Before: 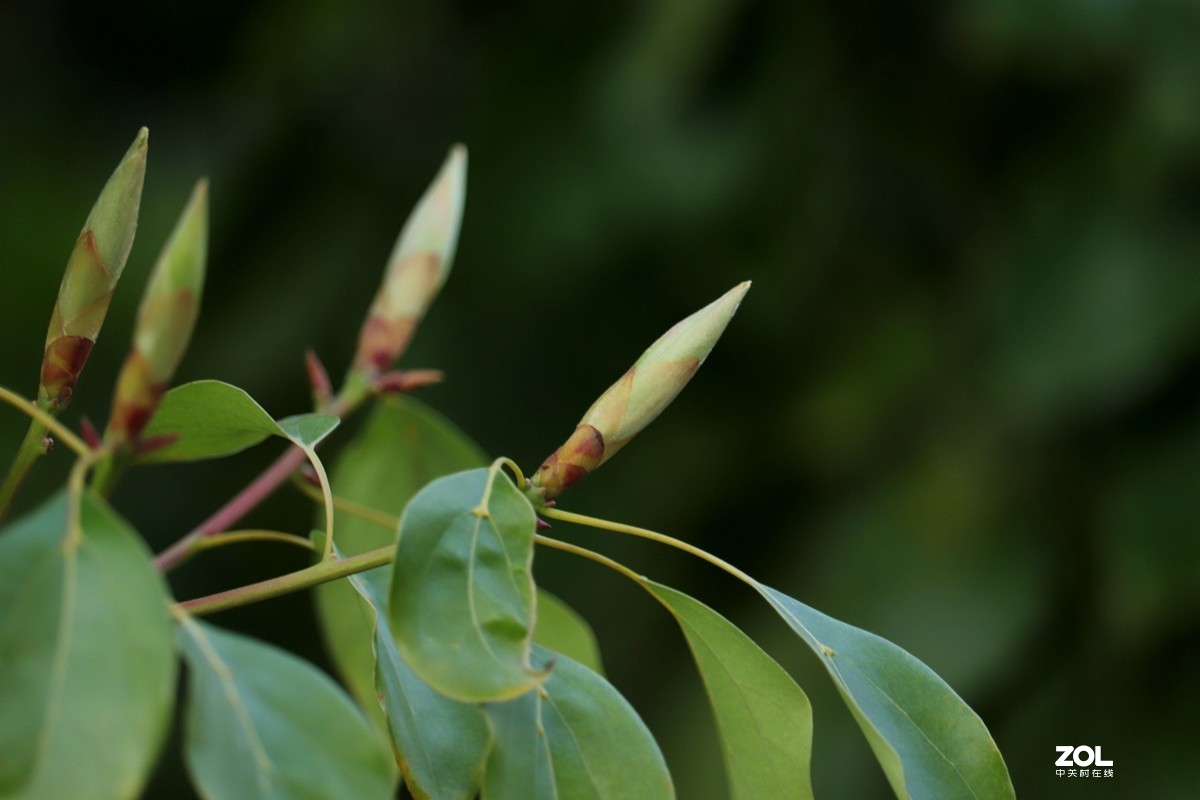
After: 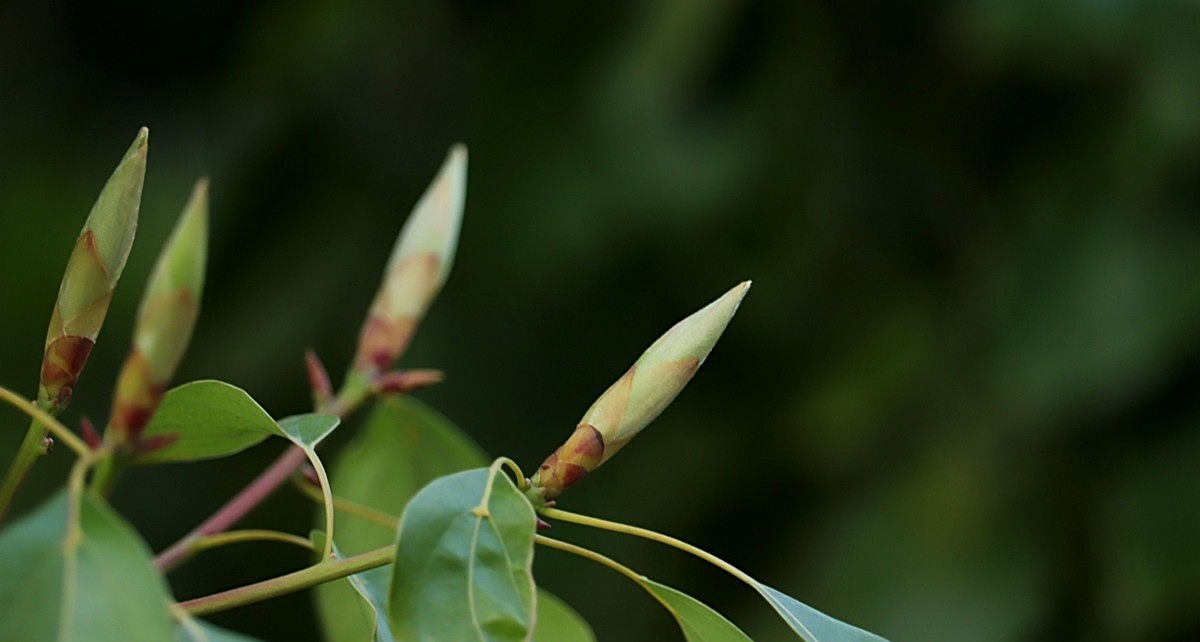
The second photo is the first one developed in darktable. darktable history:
crop: bottom 19.667%
sharpen: on, module defaults
